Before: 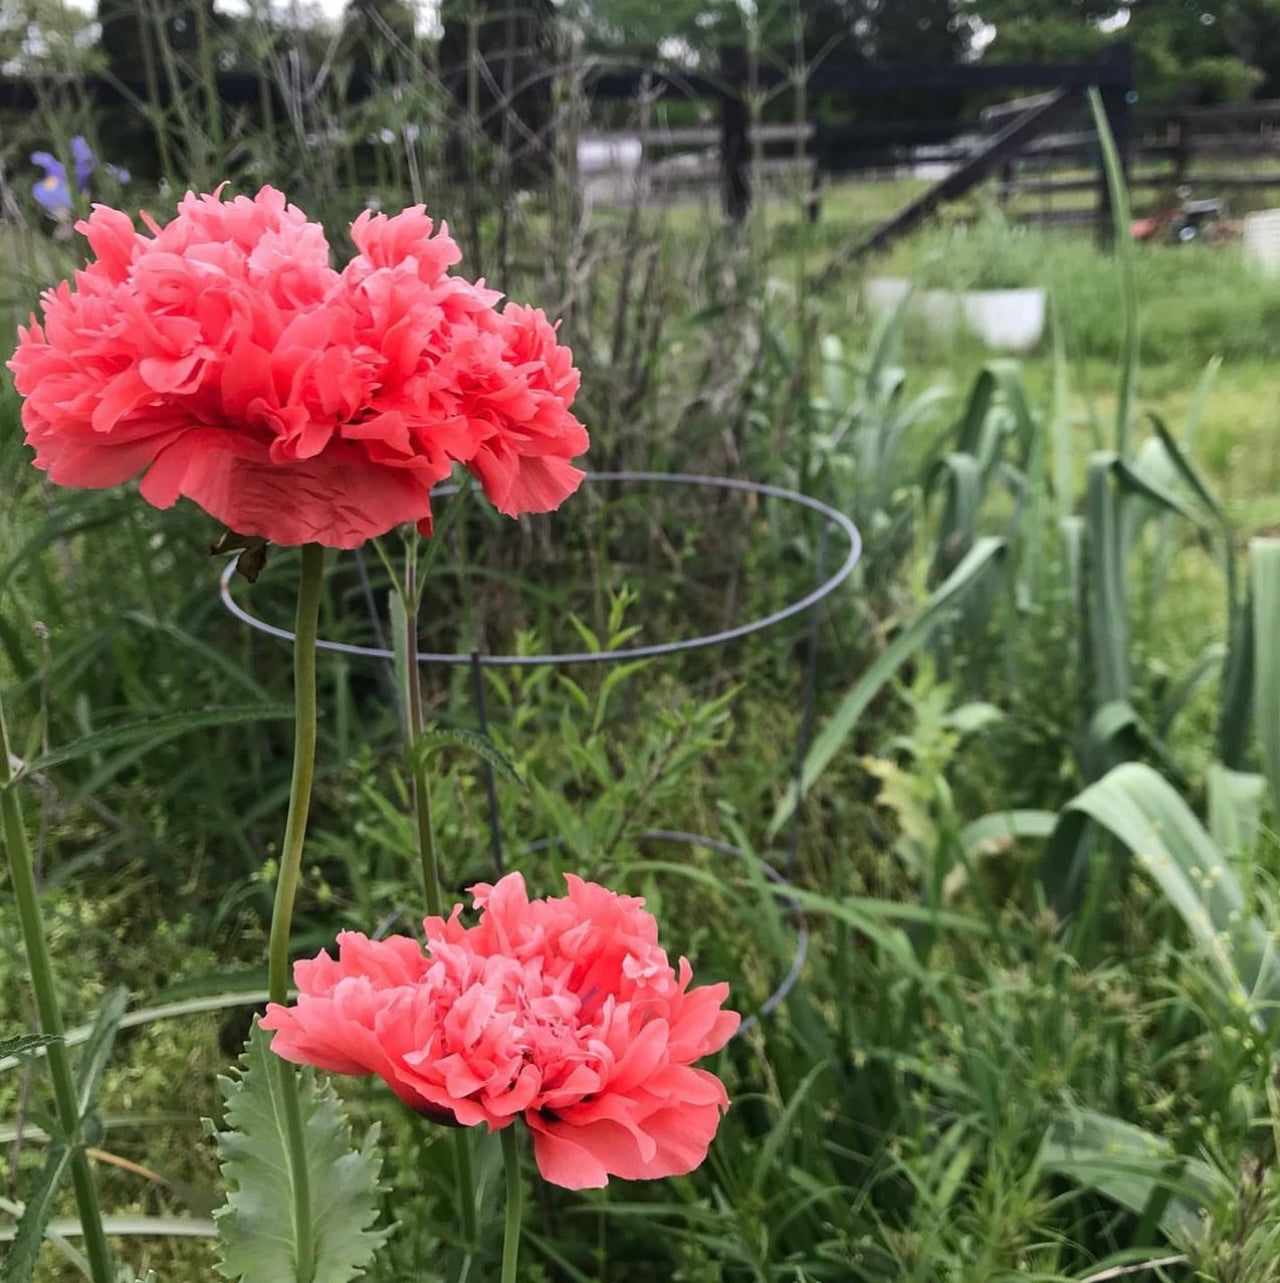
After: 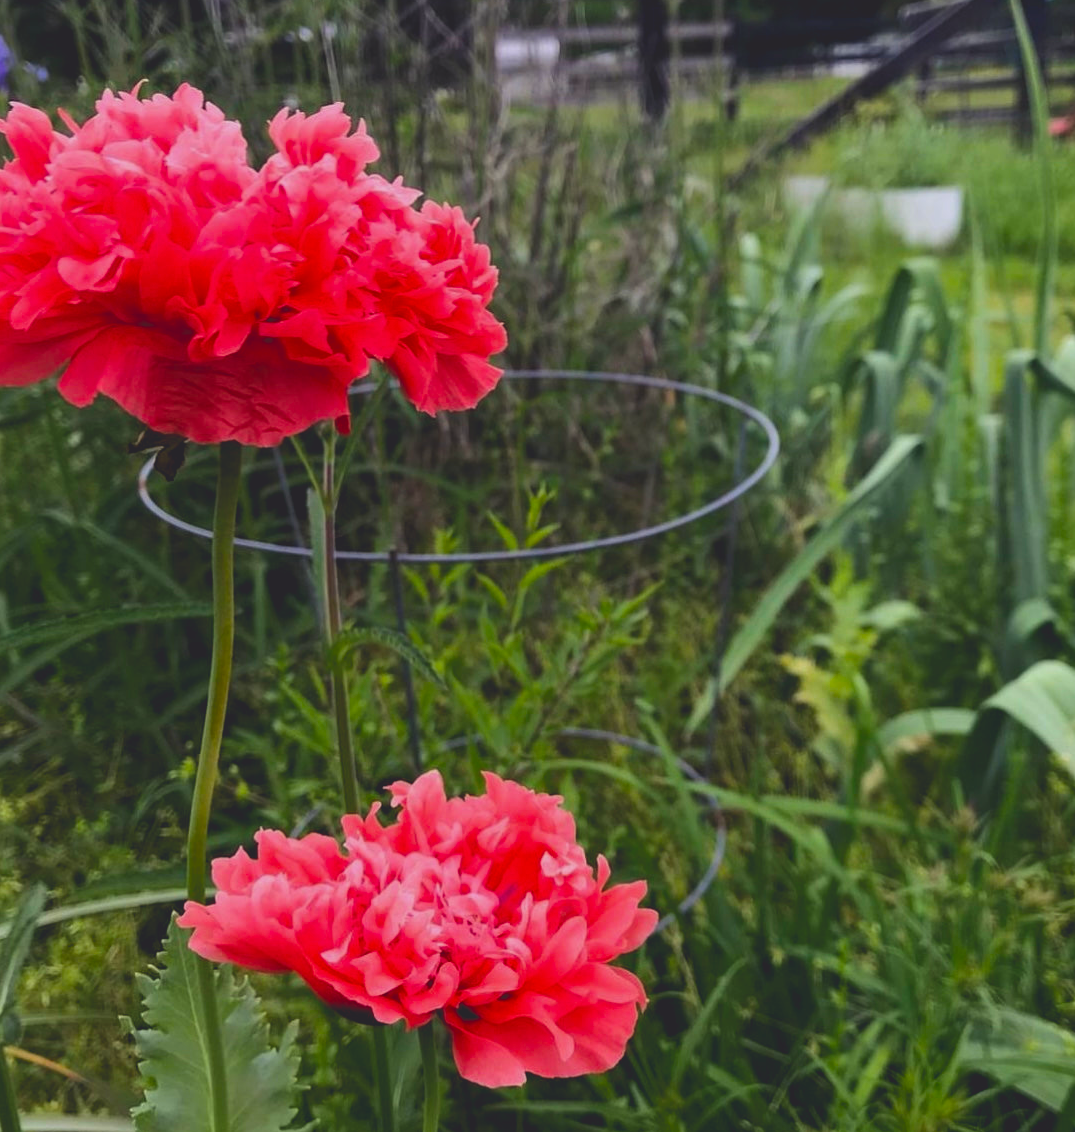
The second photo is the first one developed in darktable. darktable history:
color balance rgb: shadows lift › chroma 3.292%, shadows lift › hue 280.37°, global offset › luminance 1.971%, linear chroma grading › global chroma 15.603%, perceptual saturation grading › global saturation 29.393%, global vibrance 14.847%
crop: left 6.446%, top 7.953%, right 9.525%, bottom 3.761%
exposure: black level correction 0.011, exposure -0.472 EV, compensate exposure bias true, compensate highlight preservation false
